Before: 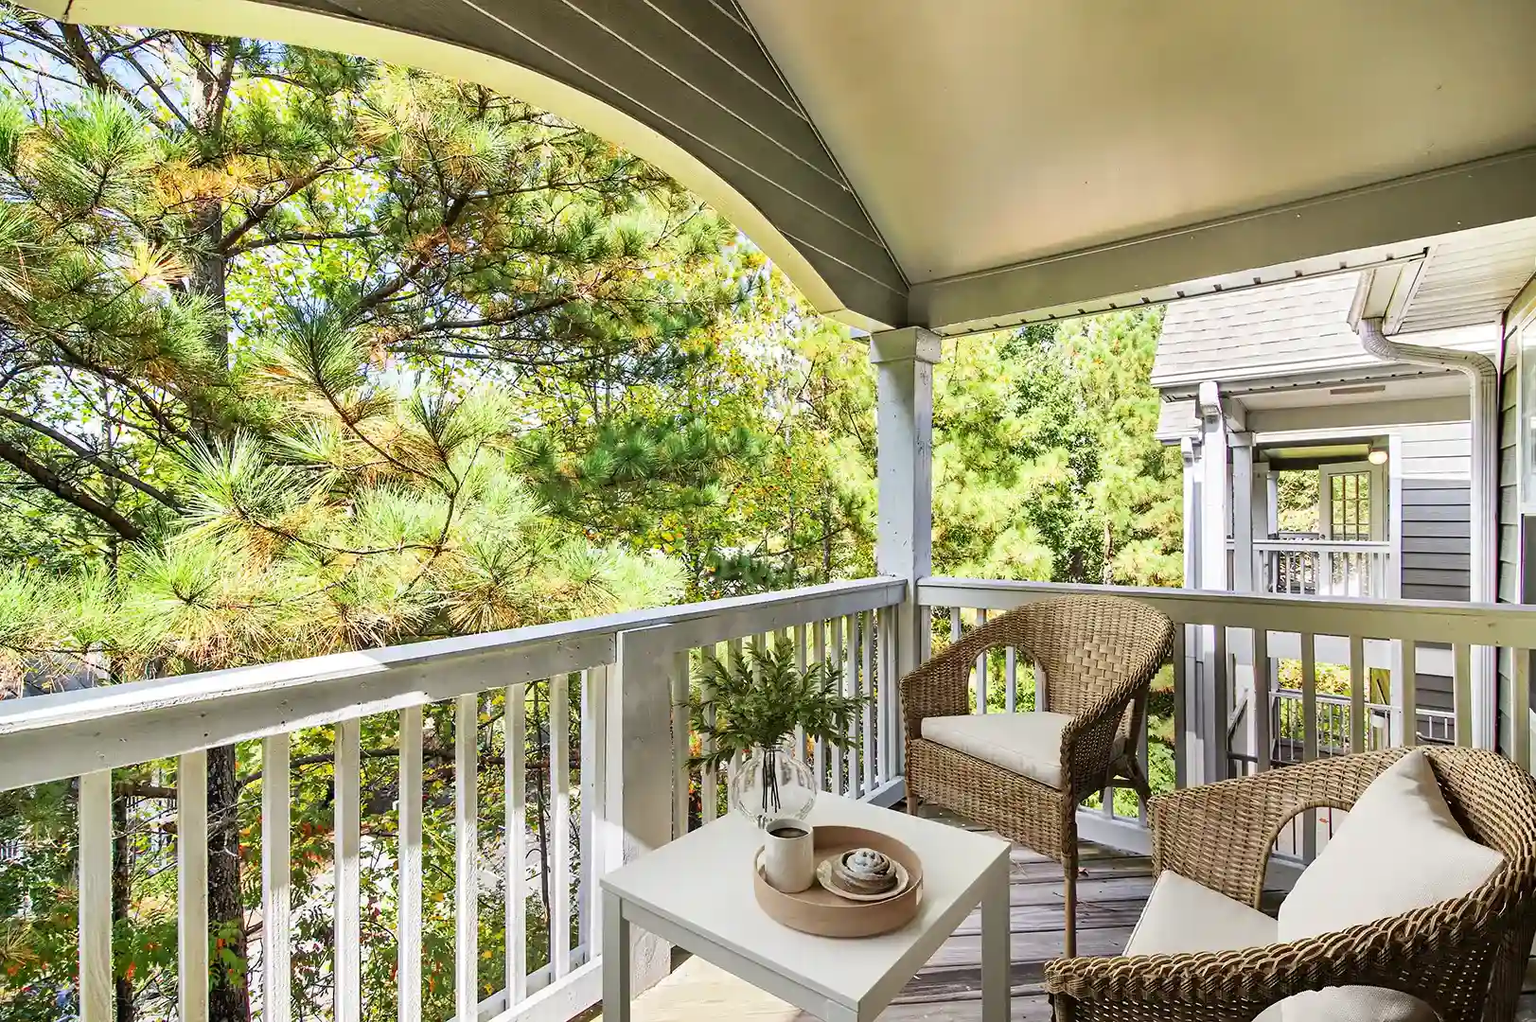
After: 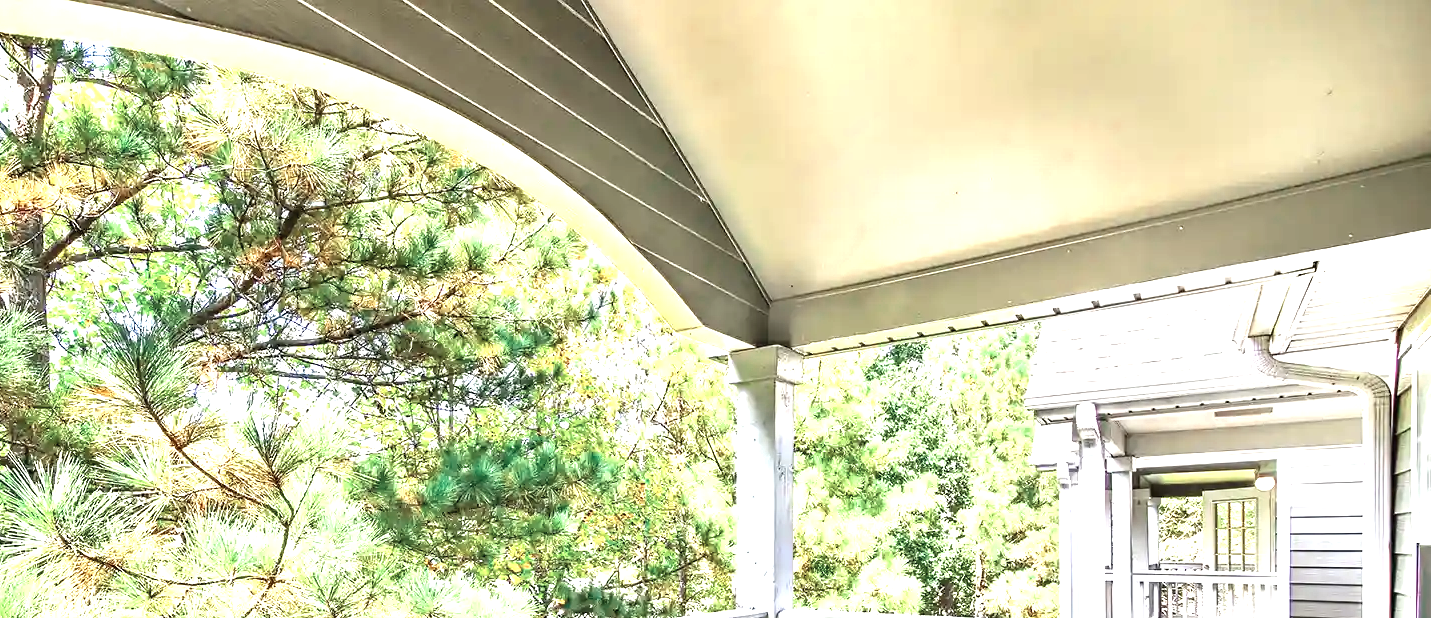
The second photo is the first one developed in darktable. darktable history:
color zones: curves: ch0 [(0, 0.5) (0.125, 0.4) (0.25, 0.5) (0.375, 0.4) (0.5, 0.4) (0.625, 0.6) (0.75, 0.6) (0.875, 0.5)]; ch1 [(0, 0.35) (0.125, 0.45) (0.25, 0.35) (0.375, 0.35) (0.5, 0.35) (0.625, 0.35) (0.75, 0.45) (0.875, 0.35)]; ch2 [(0, 0.6) (0.125, 0.5) (0.25, 0.5) (0.375, 0.6) (0.5, 0.6) (0.625, 0.5) (0.75, 0.5) (0.875, 0.5)]
exposure: black level correction 0, exposure 1.2 EV, compensate exposure bias true, compensate highlight preservation false
crop and rotate: left 11.812%, bottom 42.776%
